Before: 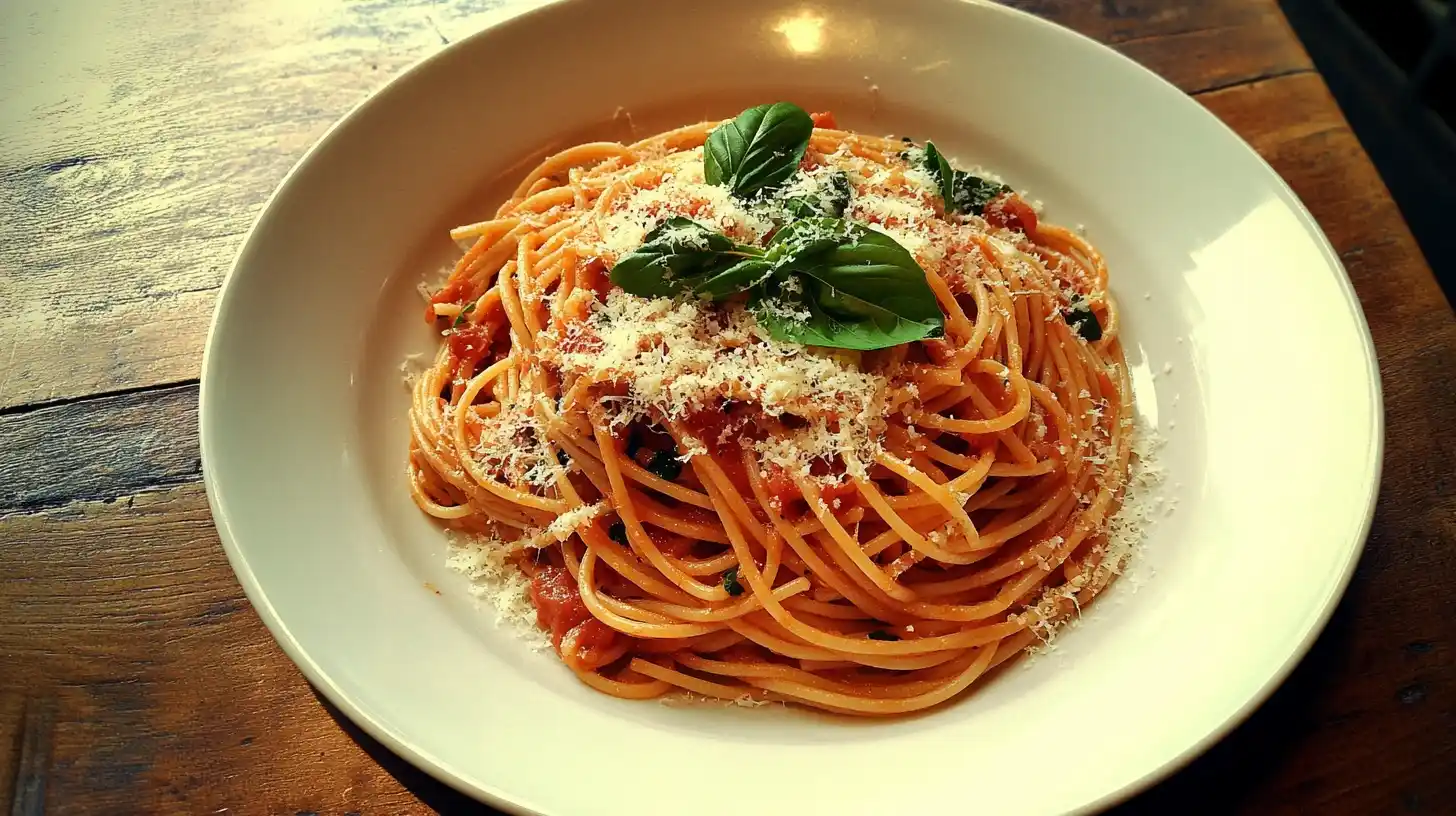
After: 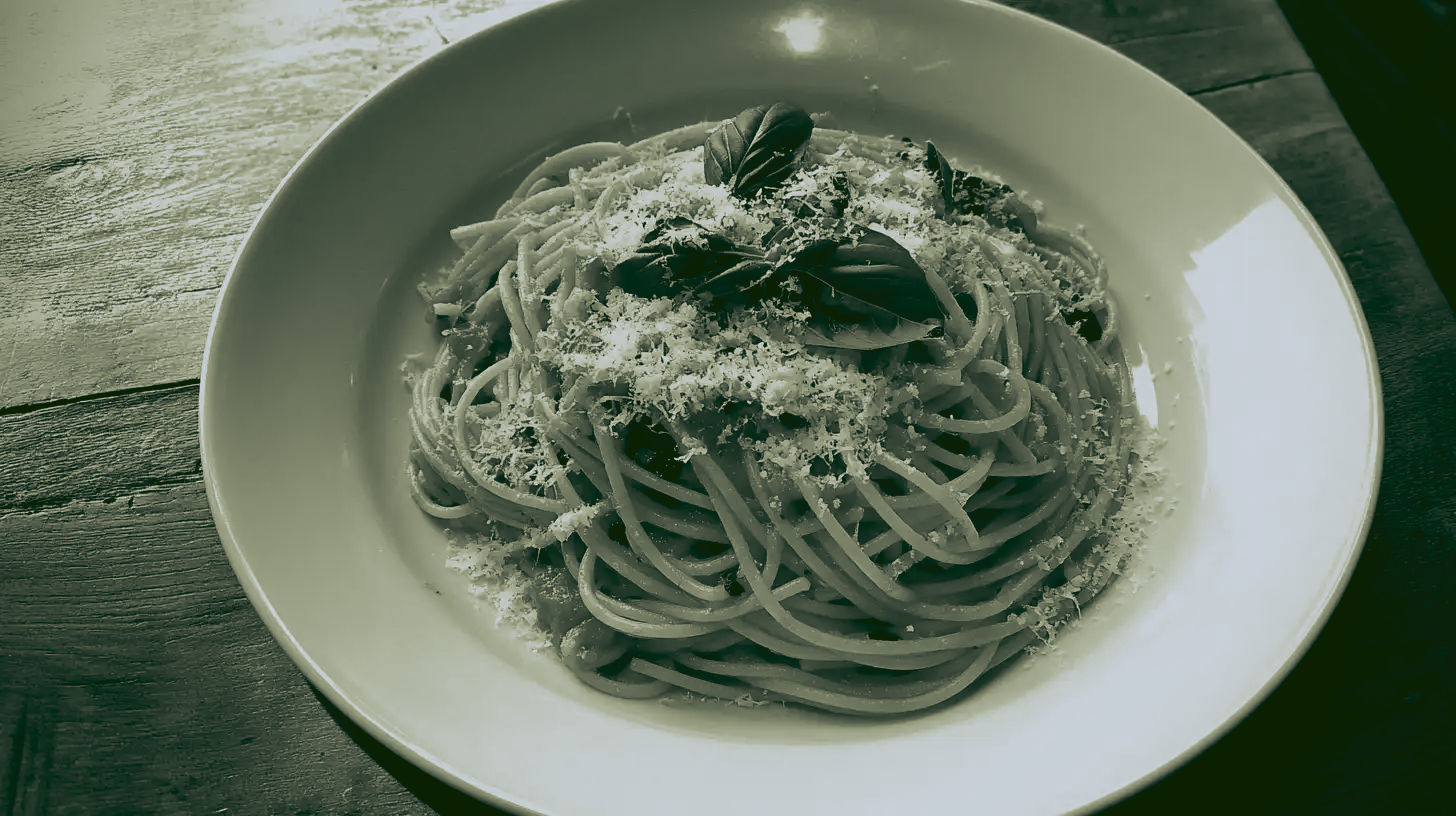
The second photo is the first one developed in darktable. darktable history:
rgb curve: curves: ch0 [(0.123, 0.061) (0.995, 0.887)]; ch1 [(0.06, 0.116) (1, 0.906)]; ch2 [(0, 0) (0.824, 0.69) (1, 1)], mode RGB, independent channels, compensate middle gray true
color calibration: output gray [0.22, 0.42, 0.37, 0], gray › normalize channels true, illuminant same as pipeline (D50), adaptation XYZ, x 0.346, y 0.359, gamut compression 0
